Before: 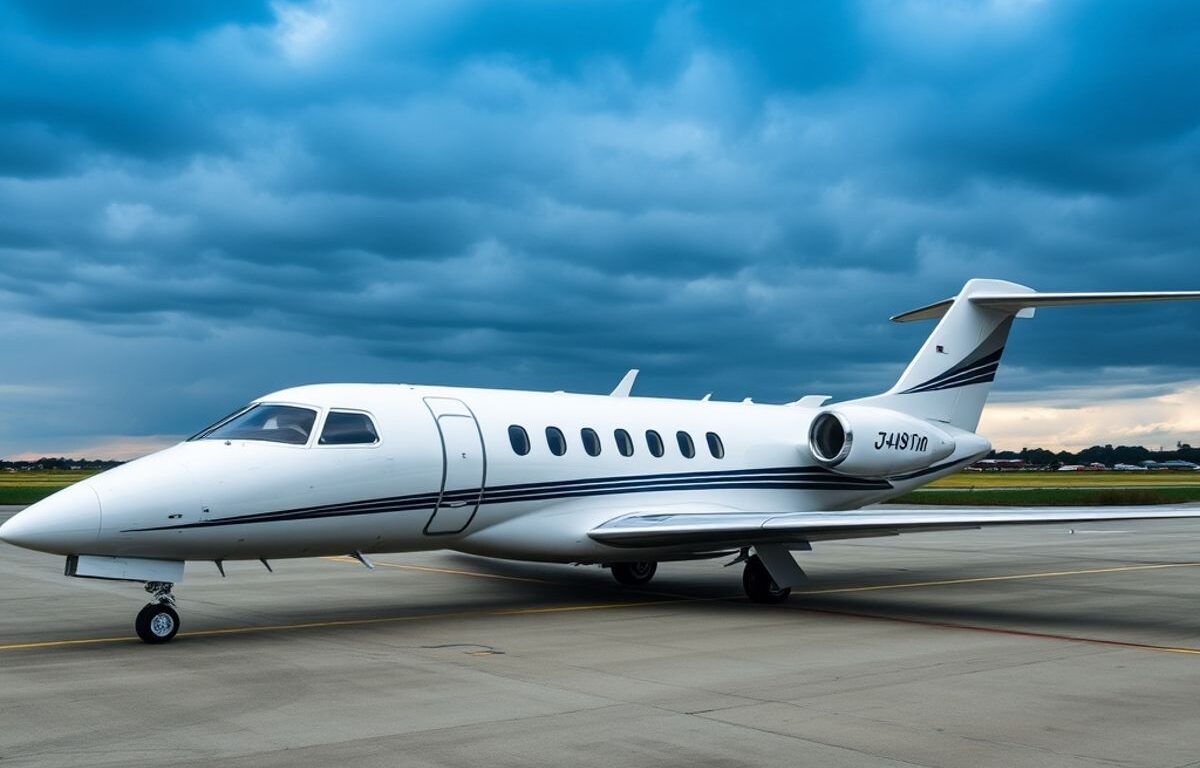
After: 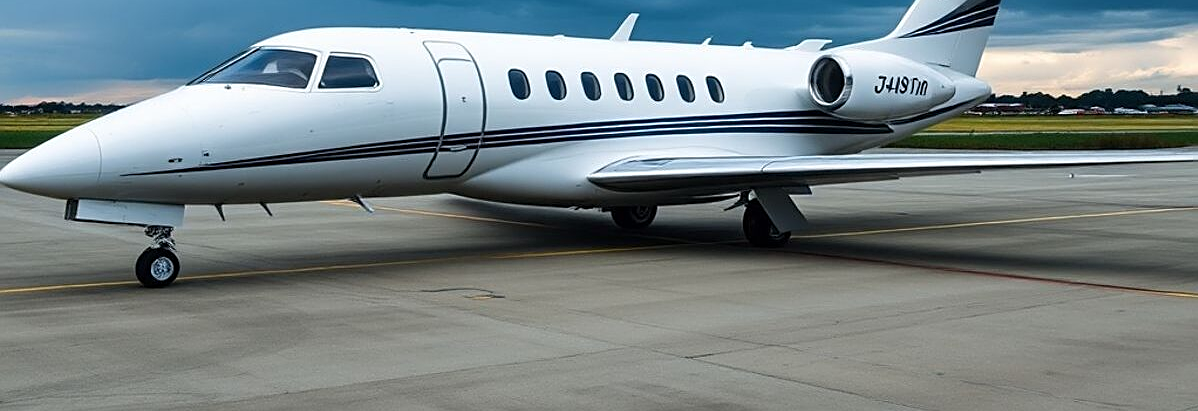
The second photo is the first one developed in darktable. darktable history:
crop and rotate: top 46.365%, right 0.115%
sharpen: on, module defaults
